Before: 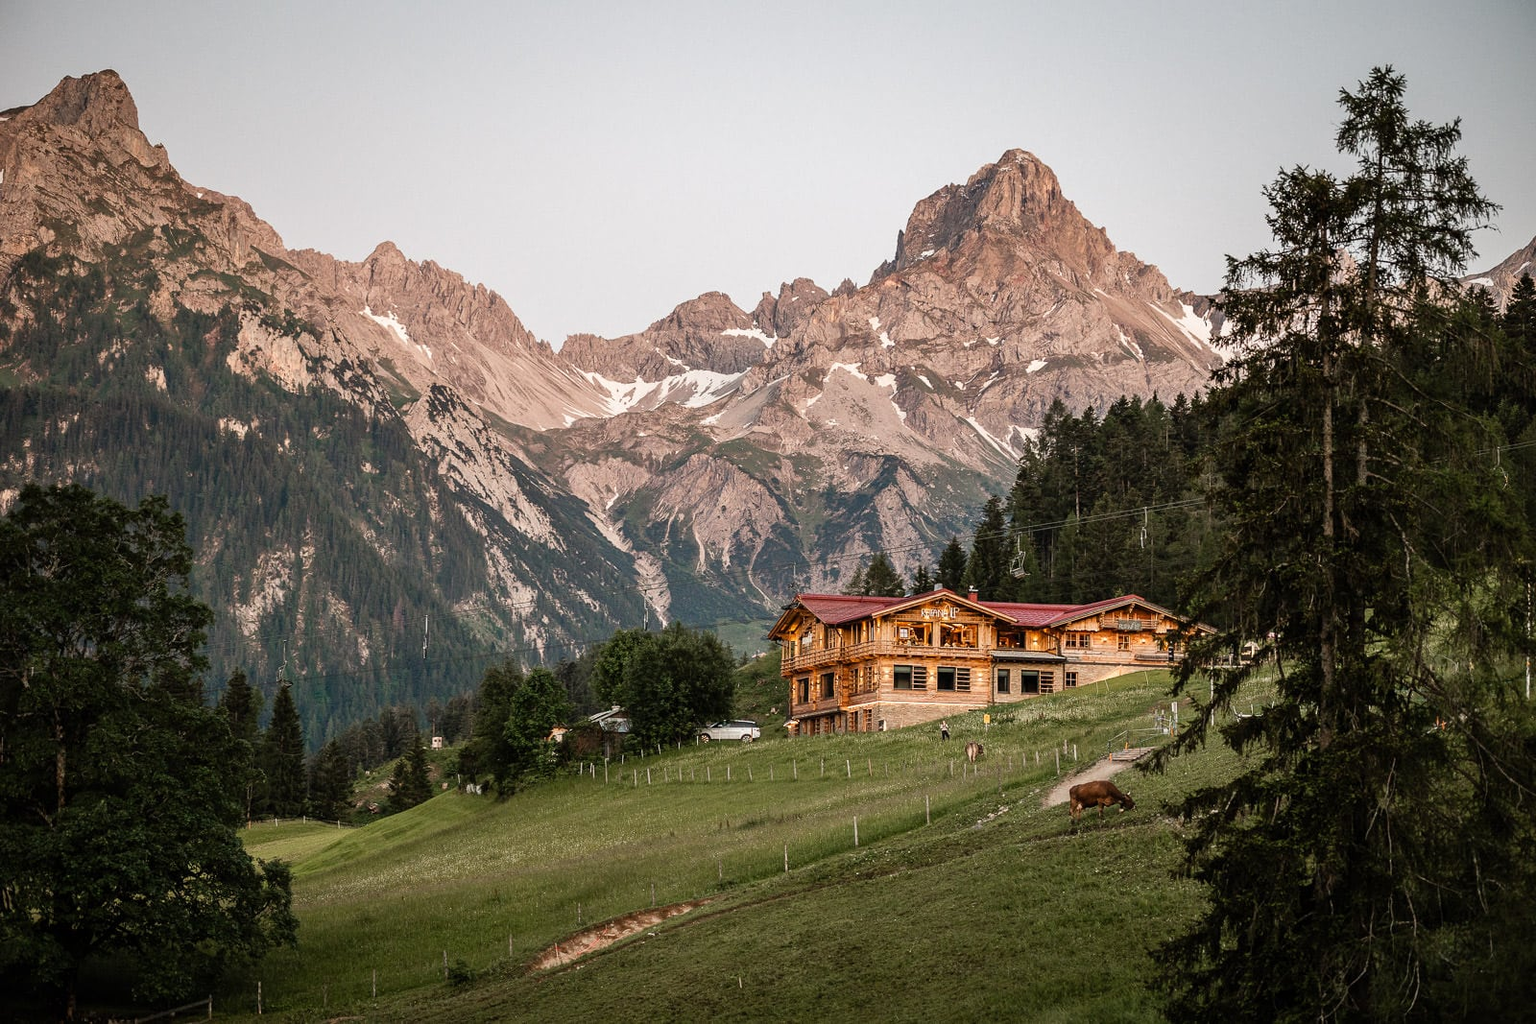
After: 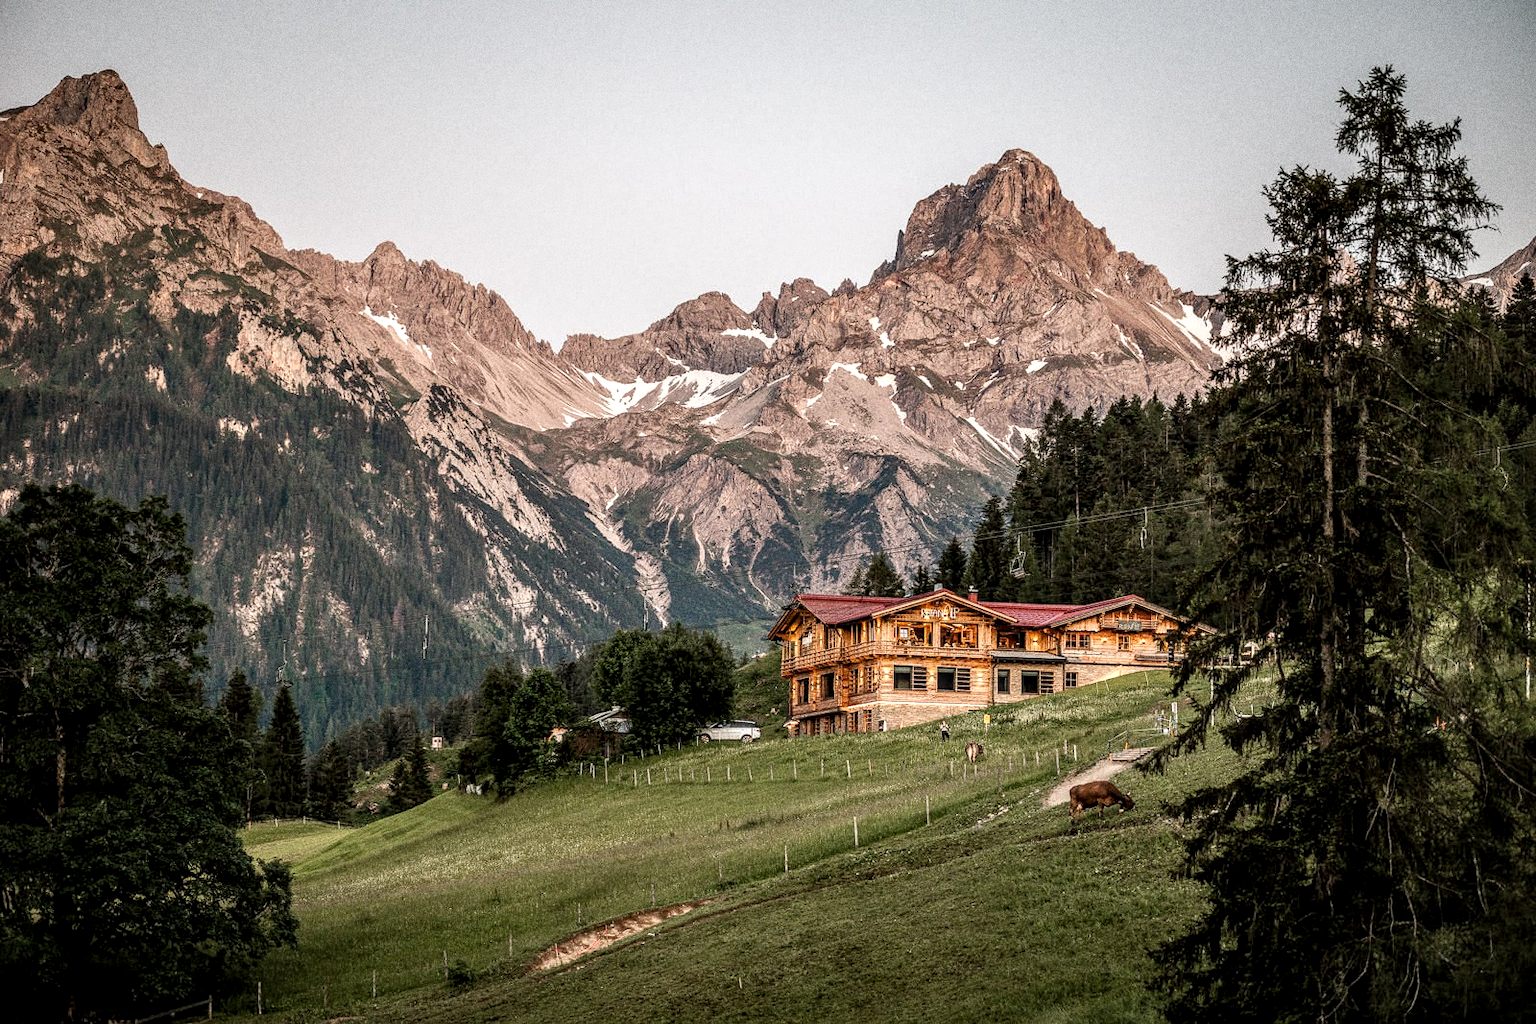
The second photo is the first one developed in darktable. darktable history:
grain: coarseness 0.09 ISO, strength 40%
local contrast: detail 150%
